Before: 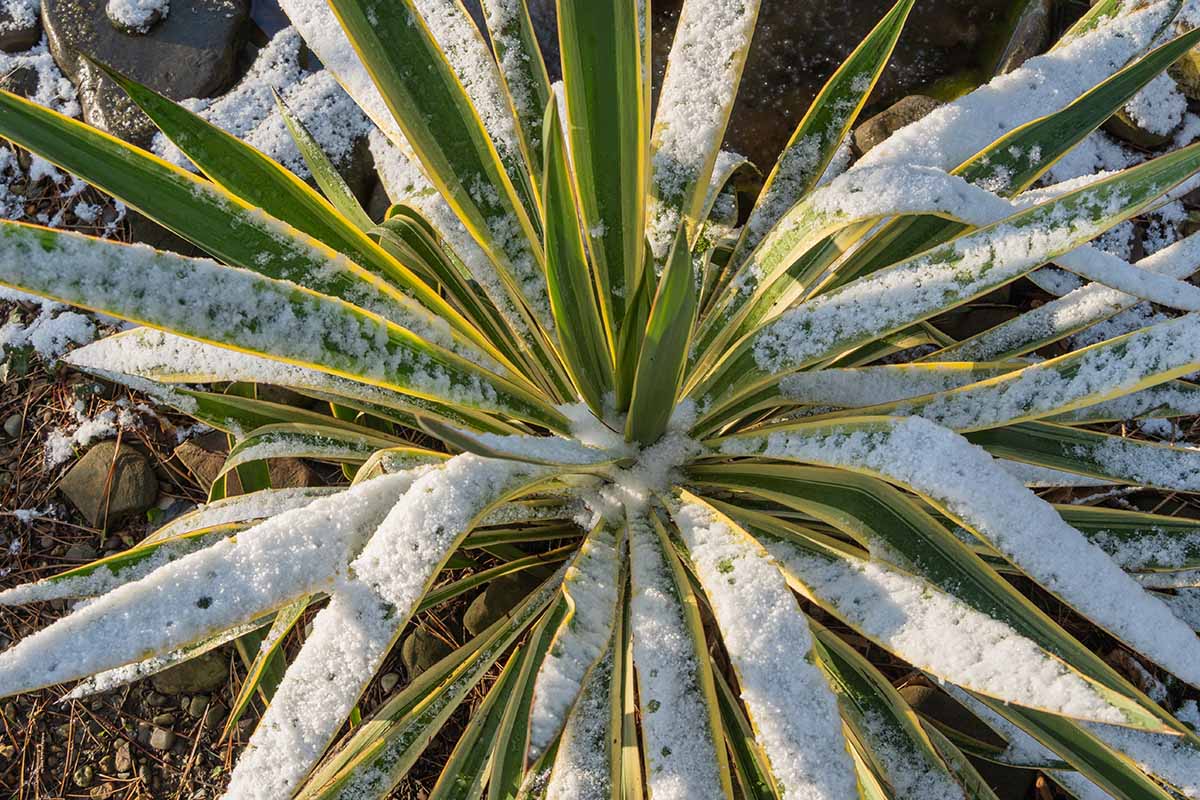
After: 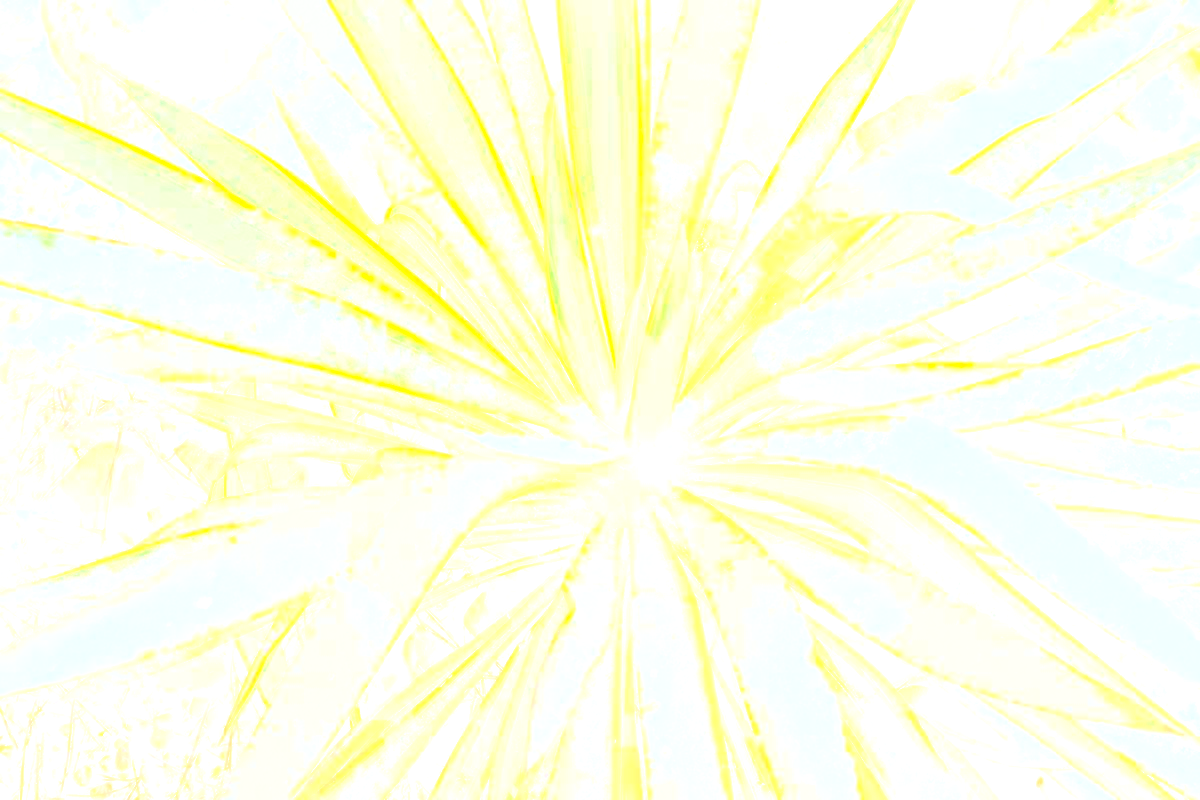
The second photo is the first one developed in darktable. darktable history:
tone curve: curves: ch0 [(0, 0.074) (0.129, 0.136) (0.285, 0.301) (0.689, 0.764) (0.854, 0.926) (0.987, 0.977)]; ch1 [(0, 0) (0.337, 0.249) (0.434, 0.437) (0.485, 0.491) (0.515, 0.495) (0.566, 0.57) (0.625, 0.625) (0.764, 0.806) (1, 1)]; ch2 [(0, 0) (0.314, 0.301) (0.401, 0.411) (0.505, 0.499) (0.54, 0.54) (0.608, 0.613) (0.706, 0.735) (1, 1)], color space Lab, independent channels, preserve colors none
bloom: size 85%, threshold 5%, strength 85%
contrast brightness saturation: contrast -0.1, brightness 0.05, saturation 0.08
tone equalizer: -8 EV -0.75 EV, -7 EV -0.7 EV, -6 EV -0.6 EV, -5 EV -0.4 EV, -3 EV 0.4 EV, -2 EV 0.6 EV, -1 EV 0.7 EV, +0 EV 0.75 EV, edges refinement/feathering 500, mask exposure compensation -1.57 EV, preserve details no
